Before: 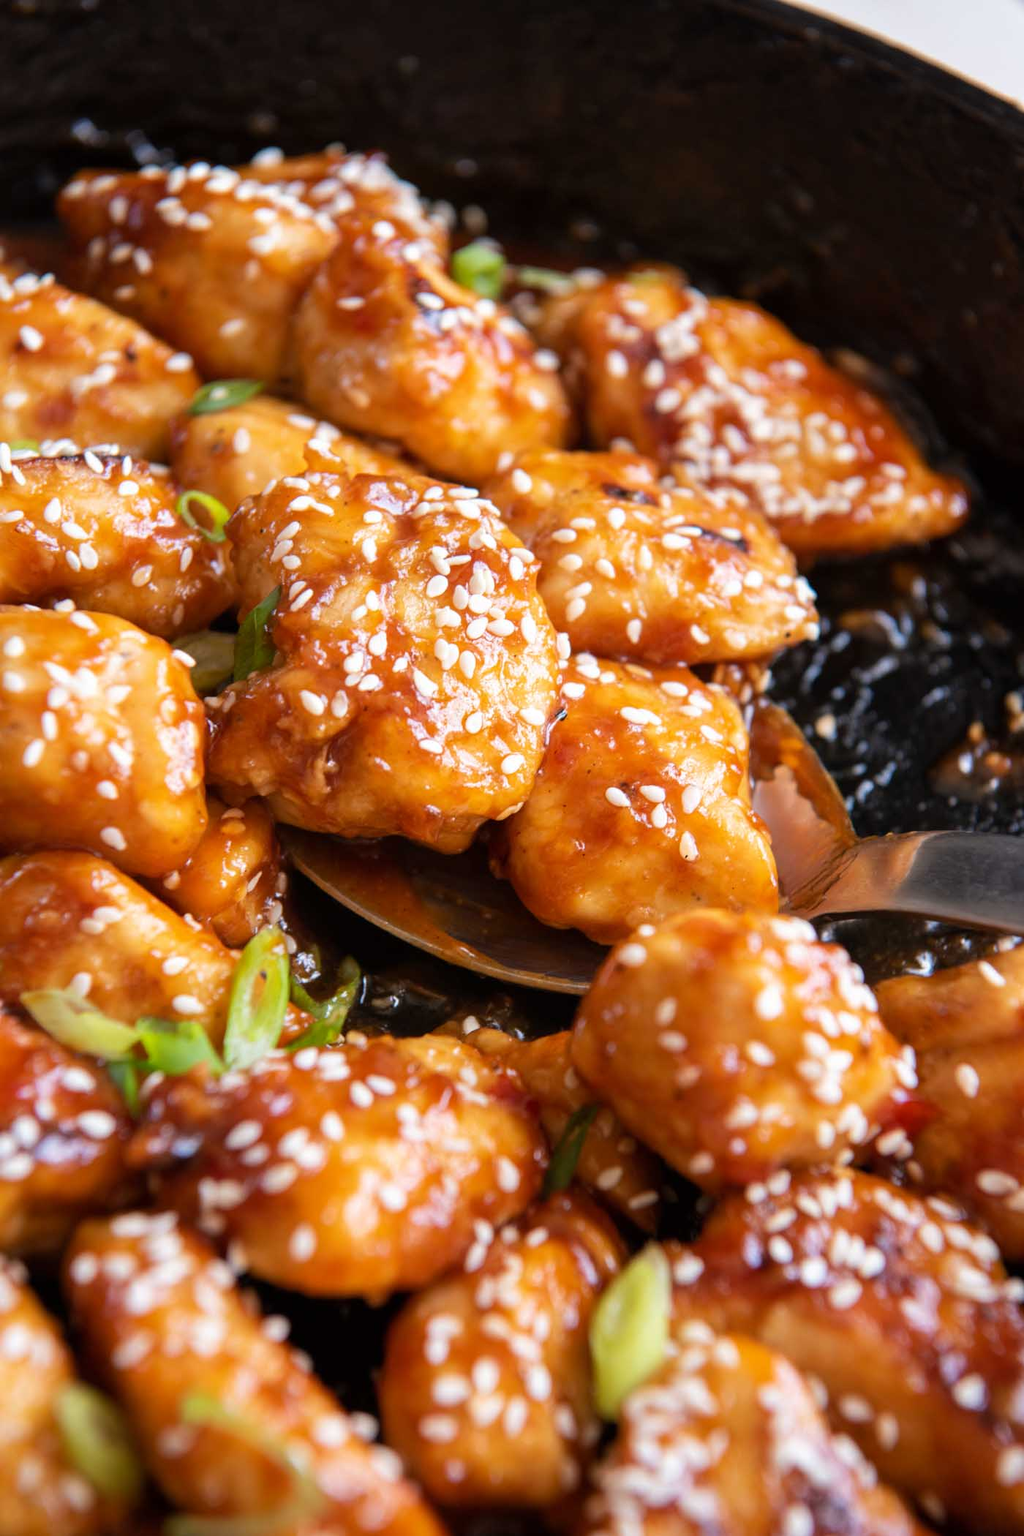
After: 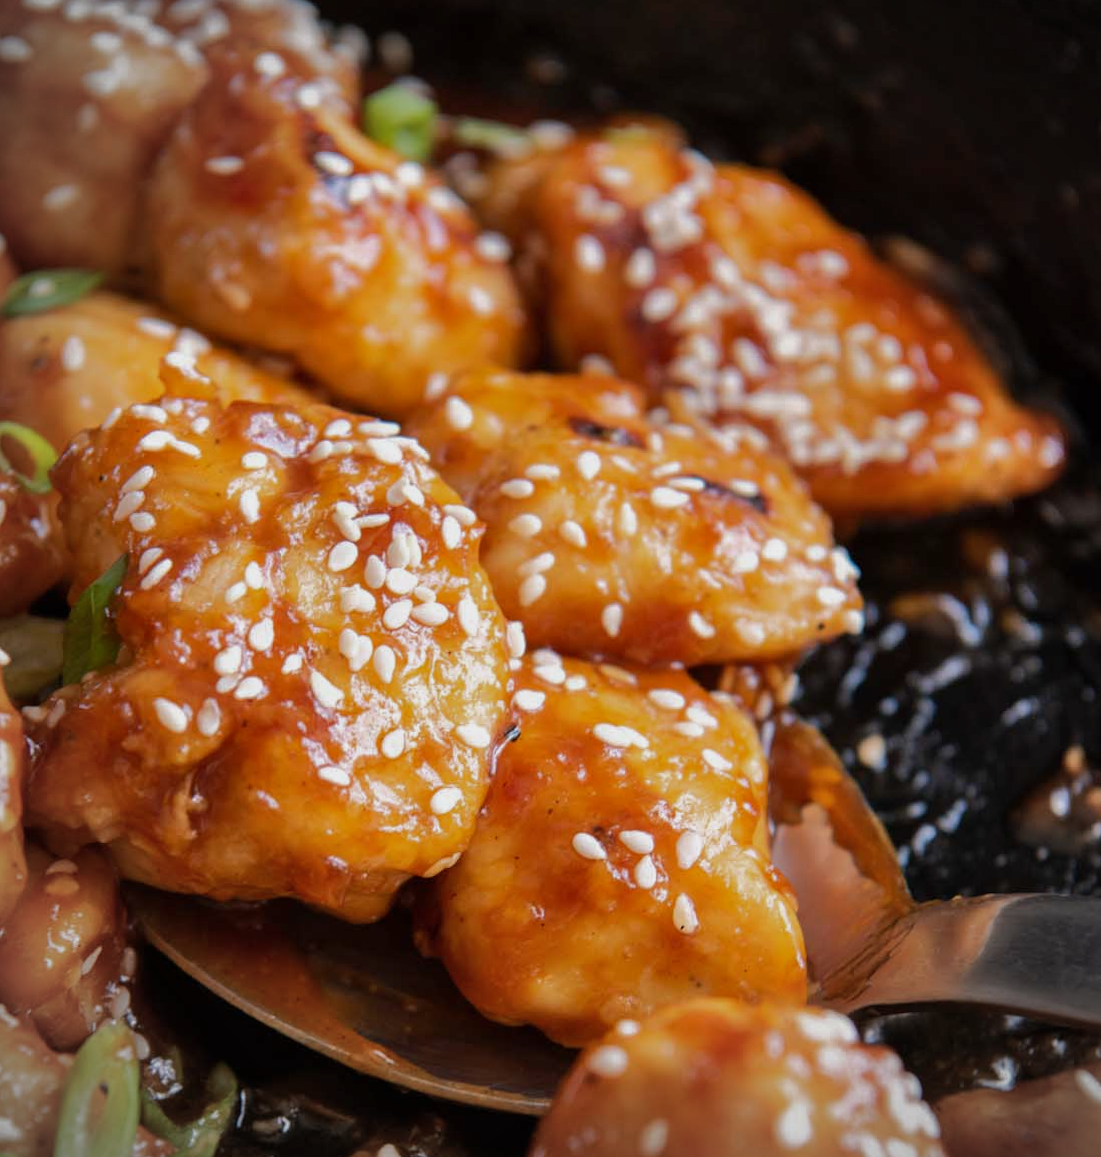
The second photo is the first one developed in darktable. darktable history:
rotate and perspective: rotation 0.174°, lens shift (vertical) 0.013, lens shift (horizontal) 0.019, shear 0.001, automatic cropping original format, crop left 0.007, crop right 0.991, crop top 0.016, crop bottom 0.997
crop: left 18.38%, top 11.092%, right 2.134%, bottom 33.217%
shadows and highlights: shadows 37.27, highlights -28.18, soften with gaussian
exposure: exposure -0.177 EV, compensate highlight preservation false
tone curve: curves: ch0 [(0, 0) (0.568, 0.517) (0.8, 0.717) (1, 1)]
vignetting: on, module defaults
white balance: emerald 1
